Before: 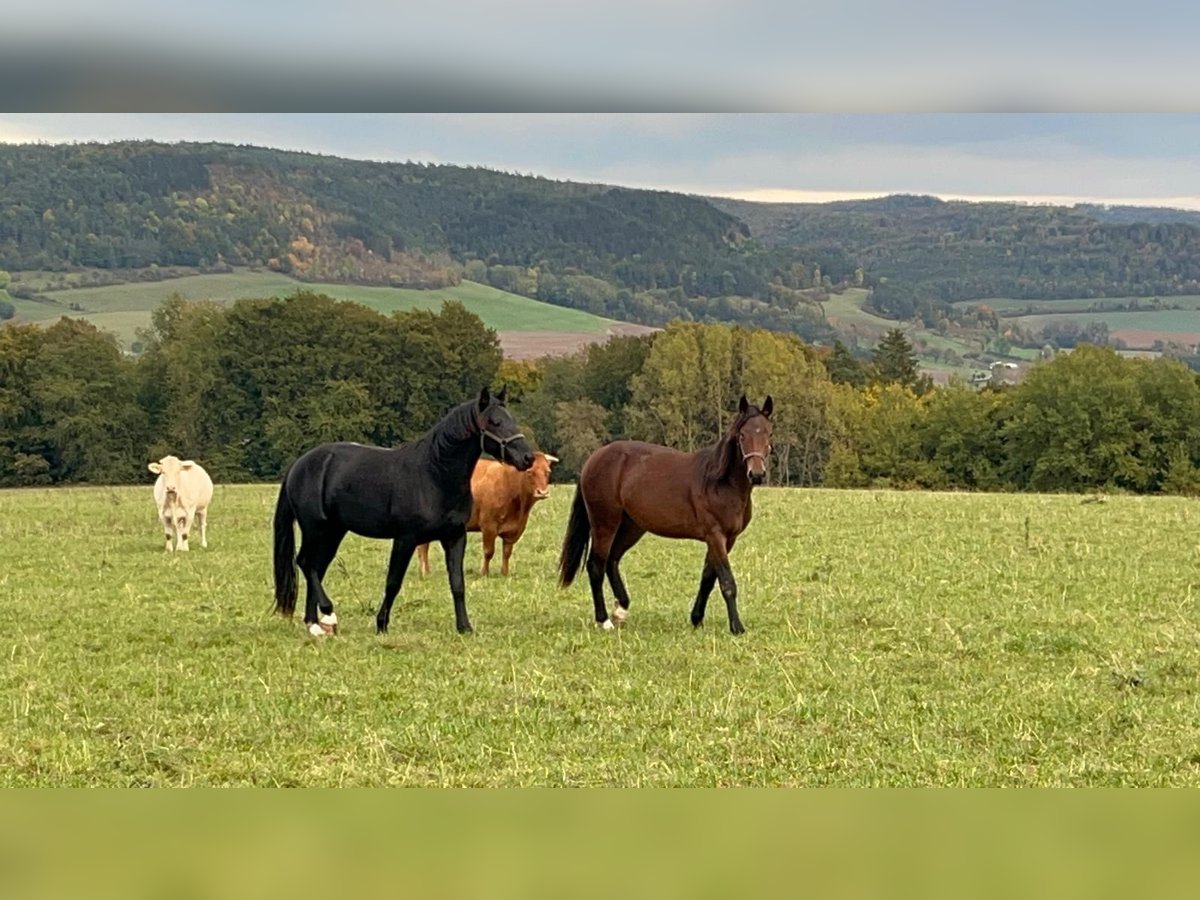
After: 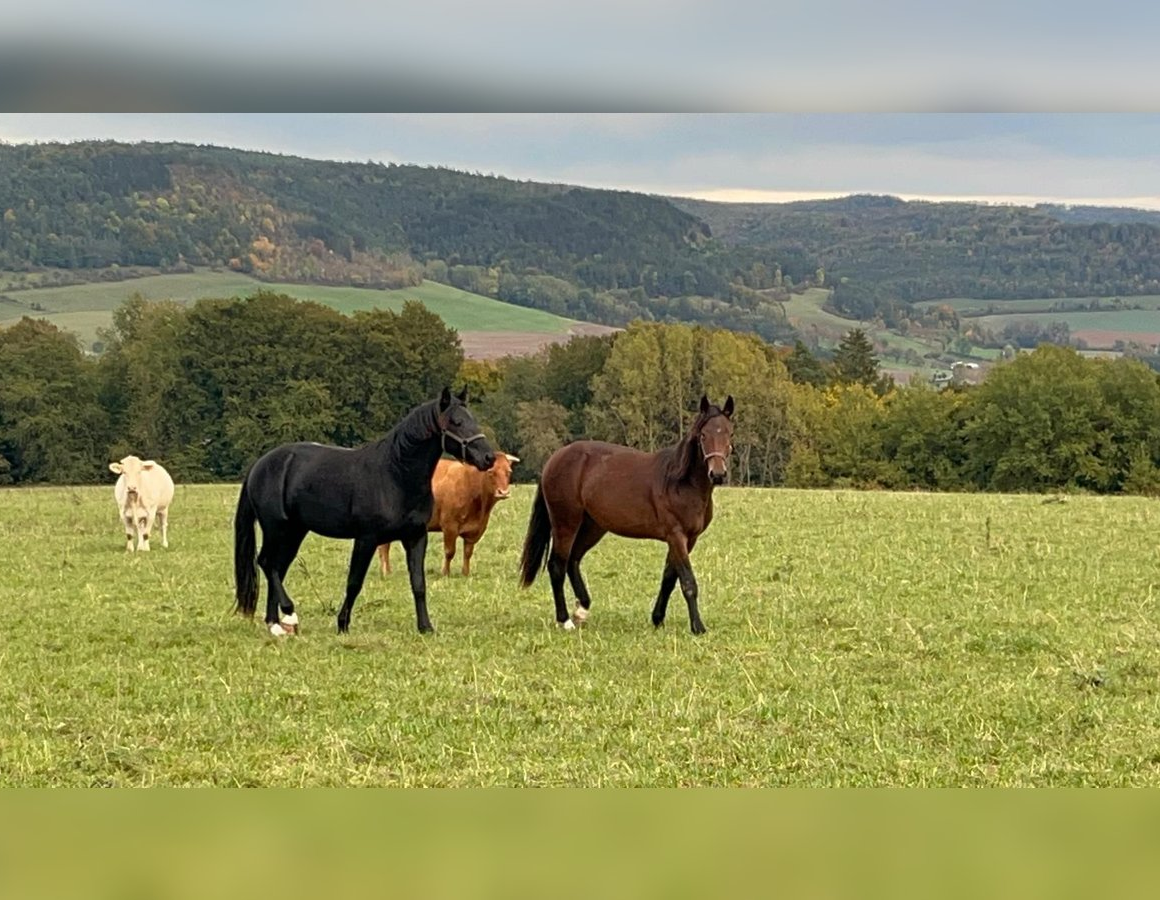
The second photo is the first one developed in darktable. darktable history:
crop and rotate: left 3.27%
